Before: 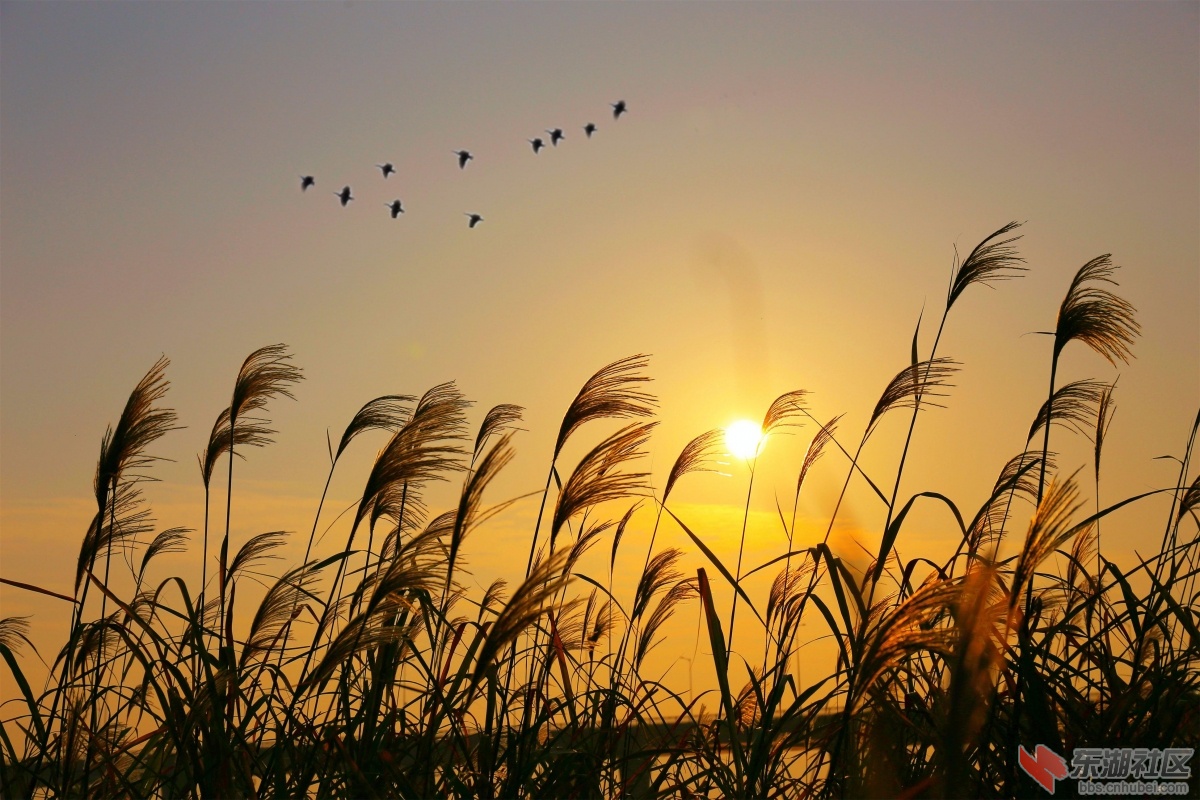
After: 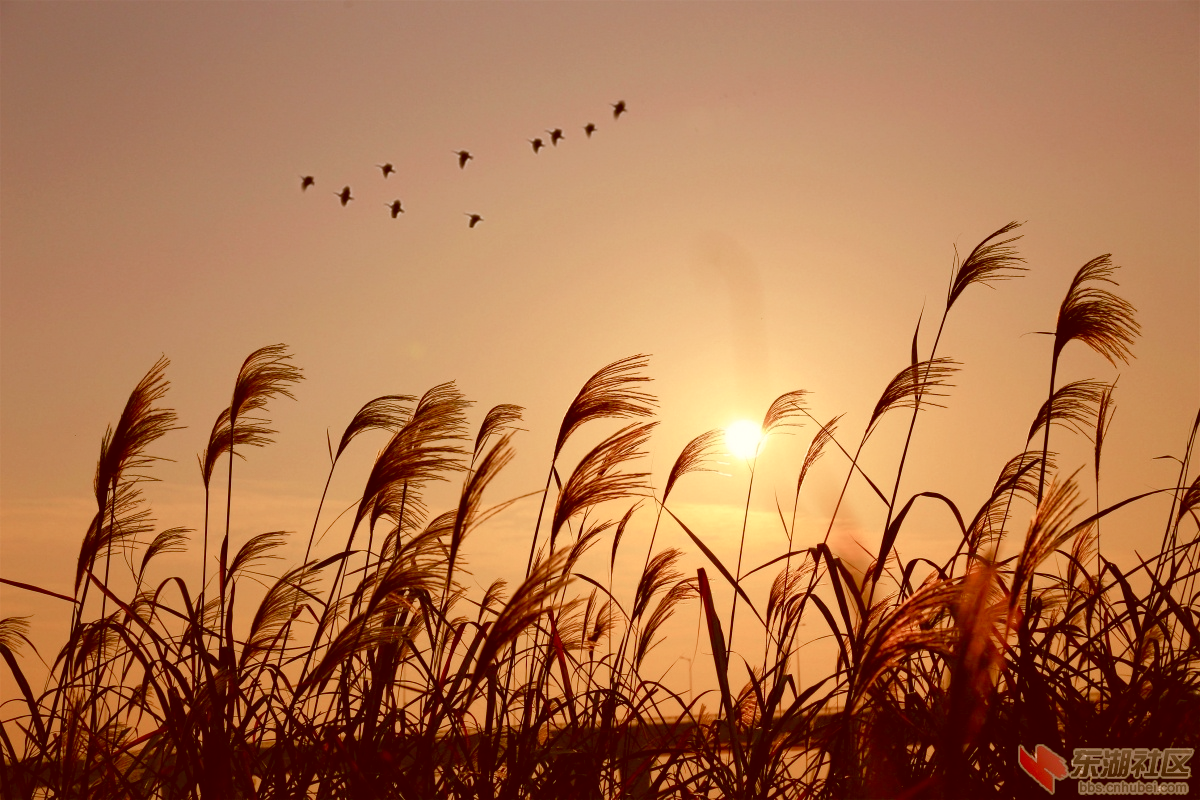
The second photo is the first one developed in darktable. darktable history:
color correction: highlights a* 9.42, highlights b* 8.47, shadows a* 39.53, shadows b* 39.43, saturation 0.822
color balance rgb: shadows lift › chroma 11.523%, shadows lift › hue 131.66°, highlights gain › luminance 20.111%, highlights gain › chroma 2.814%, highlights gain › hue 173.44°, perceptual saturation grading › global saturation -10.153%, perceptual saturation grading › highlights -27.449%, perceptual saturation grading › shadows 21.843%, contrast -9.841%
